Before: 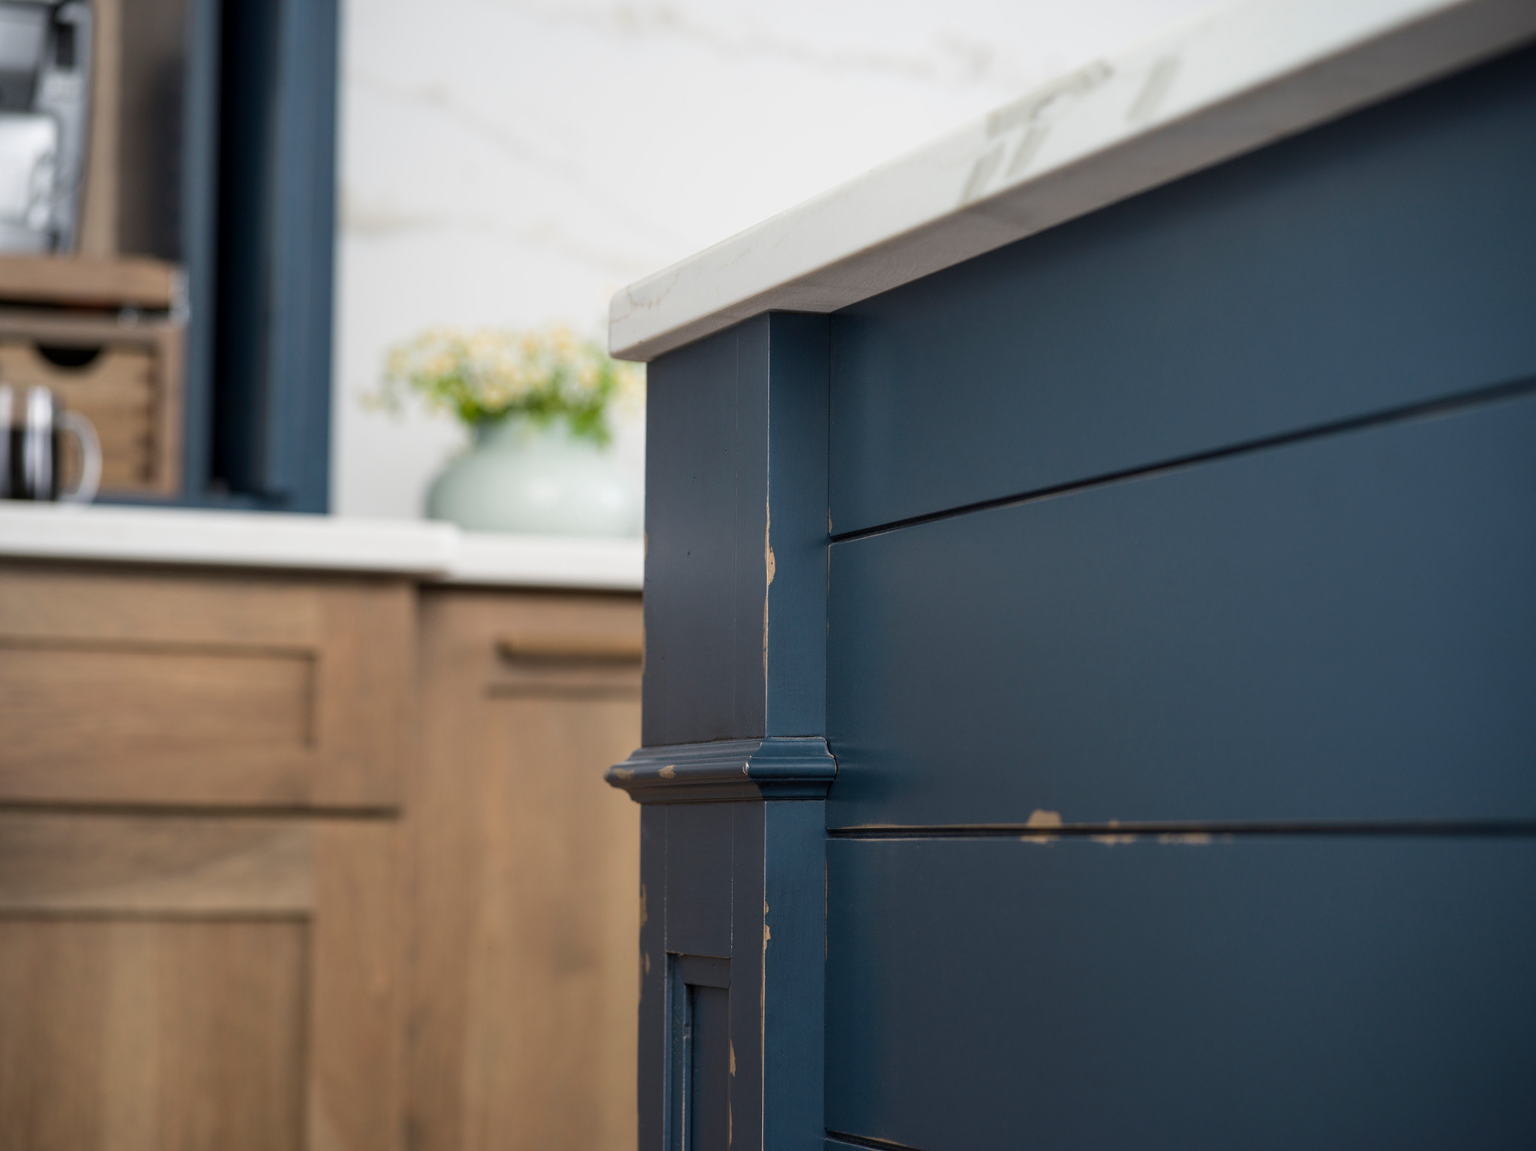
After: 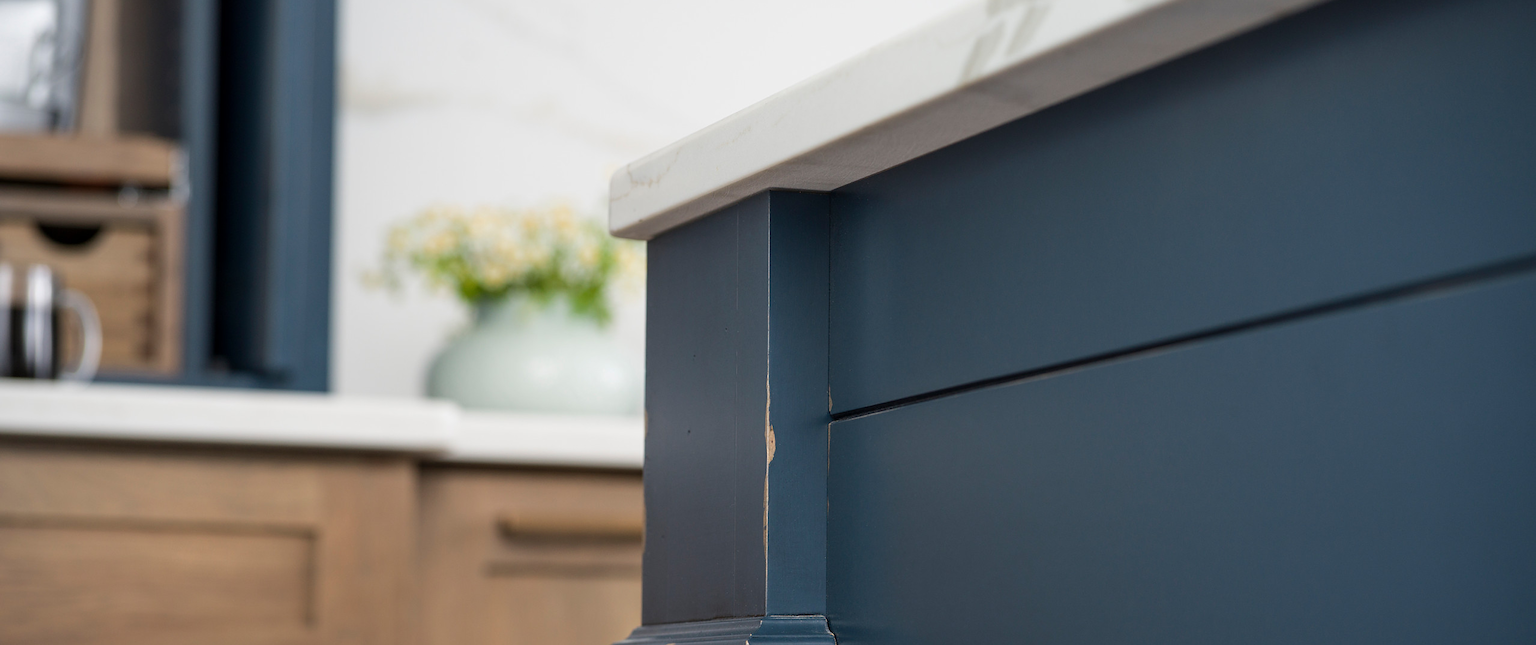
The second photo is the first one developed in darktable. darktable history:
sharpen: radius 1.458, amount 0.398, threshold 1.271
crop and rotate: top 10.605%, bottom 33.274%
